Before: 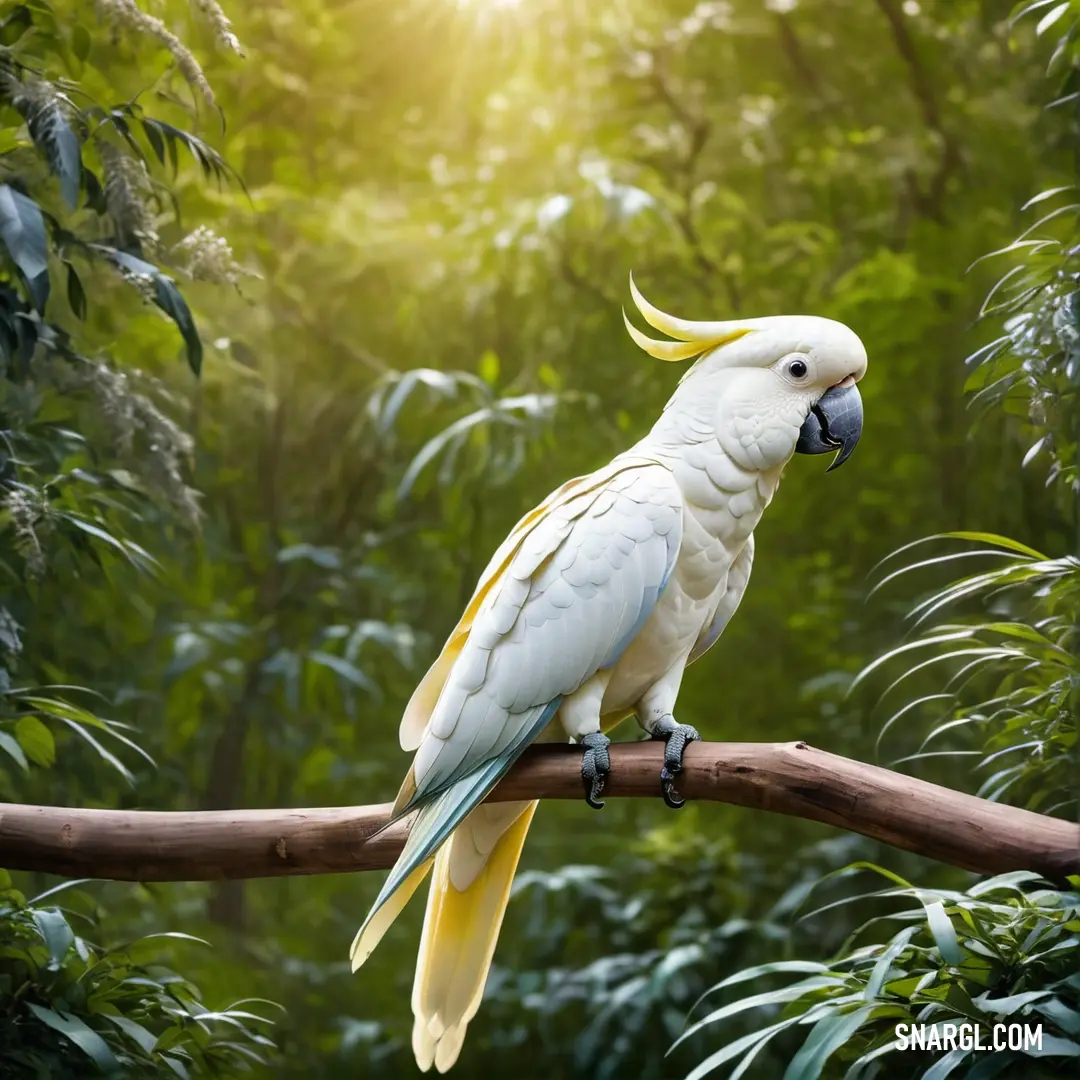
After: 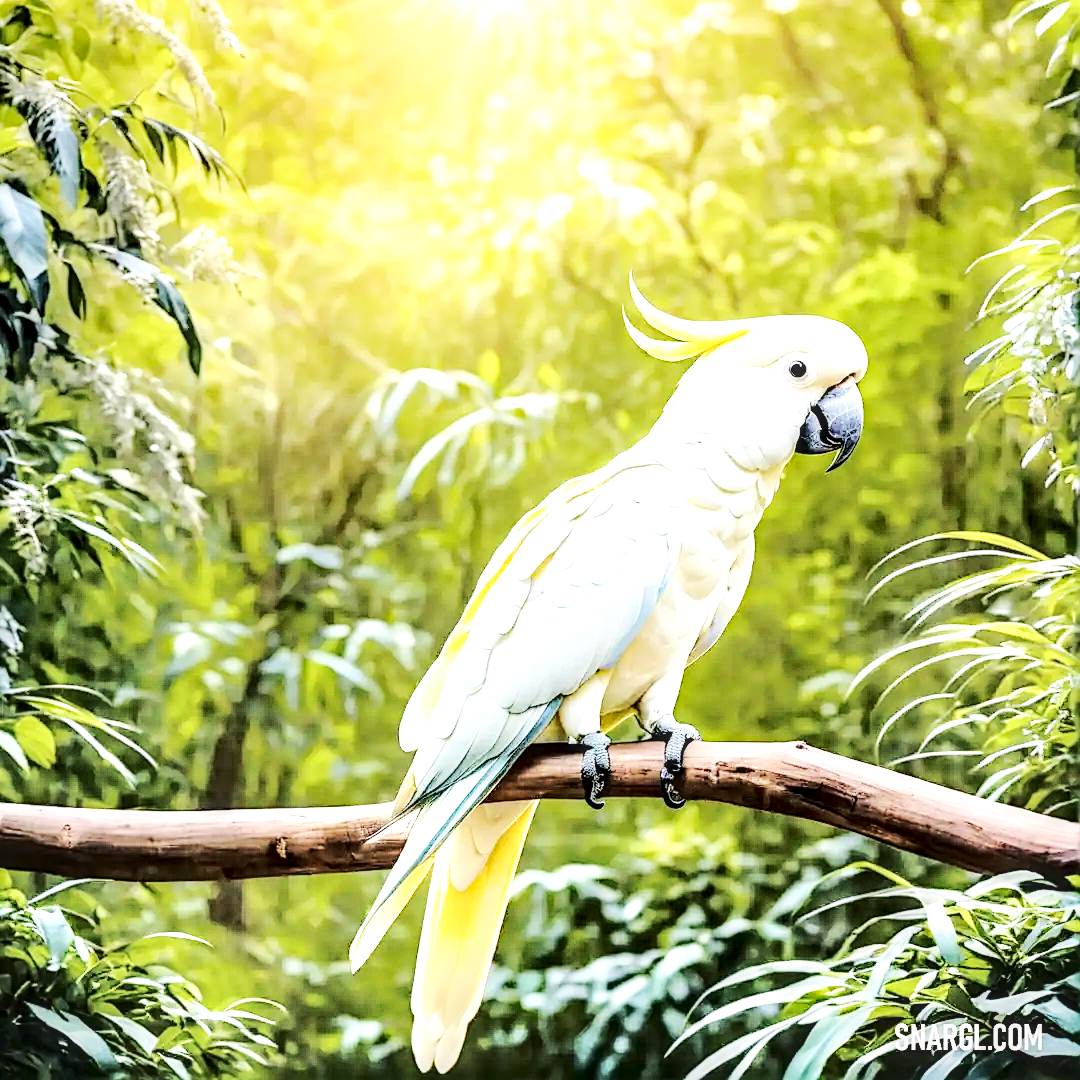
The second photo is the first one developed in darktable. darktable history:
base curve: curves: ch0 [(0, 0.007) (0.028, 0.063) (0.121, 0.311) (0.46, 0.743) (0.859, 0.957) (1, 1)], preserve colors none
local contrast: highlights 16%, detail 186%
haze removal: compatibility mode true, adaptive false
sharpen: on, module defaults
tone curve: curves: ch0 [(0, 0) (0.003, 0.058) (0.011, 0.059) (0.025, 0.061) (0.044, 0.067) (0.069, 0.084) (0.1, 0.102) (0.136, 0.124) (0.177, 0.171) (0.224, 0.246) (0.277, 0.324) (0.335, 0.411) (0.399, 0.509) (0.468, 0.605) (0.543, 0.688) (0.623, 0.738) (0.709, 0.798) (0.801, 0.852) (0.898, 0.911) (1, 1)], color space Lab, independent channels, preserve colors none
tone equalizer: -7 EV 0.162 EV, -6 EV 0.592 EV, -5 EV 1.12 EV, -4 EV 1.32 EV, -3 EV 1.17 EV, -2 EV 0.6 EV, -1 EV 0.158 EV, edges refinement/feathering 500, mask exposure compensation -1.57 EV, preserve details no
